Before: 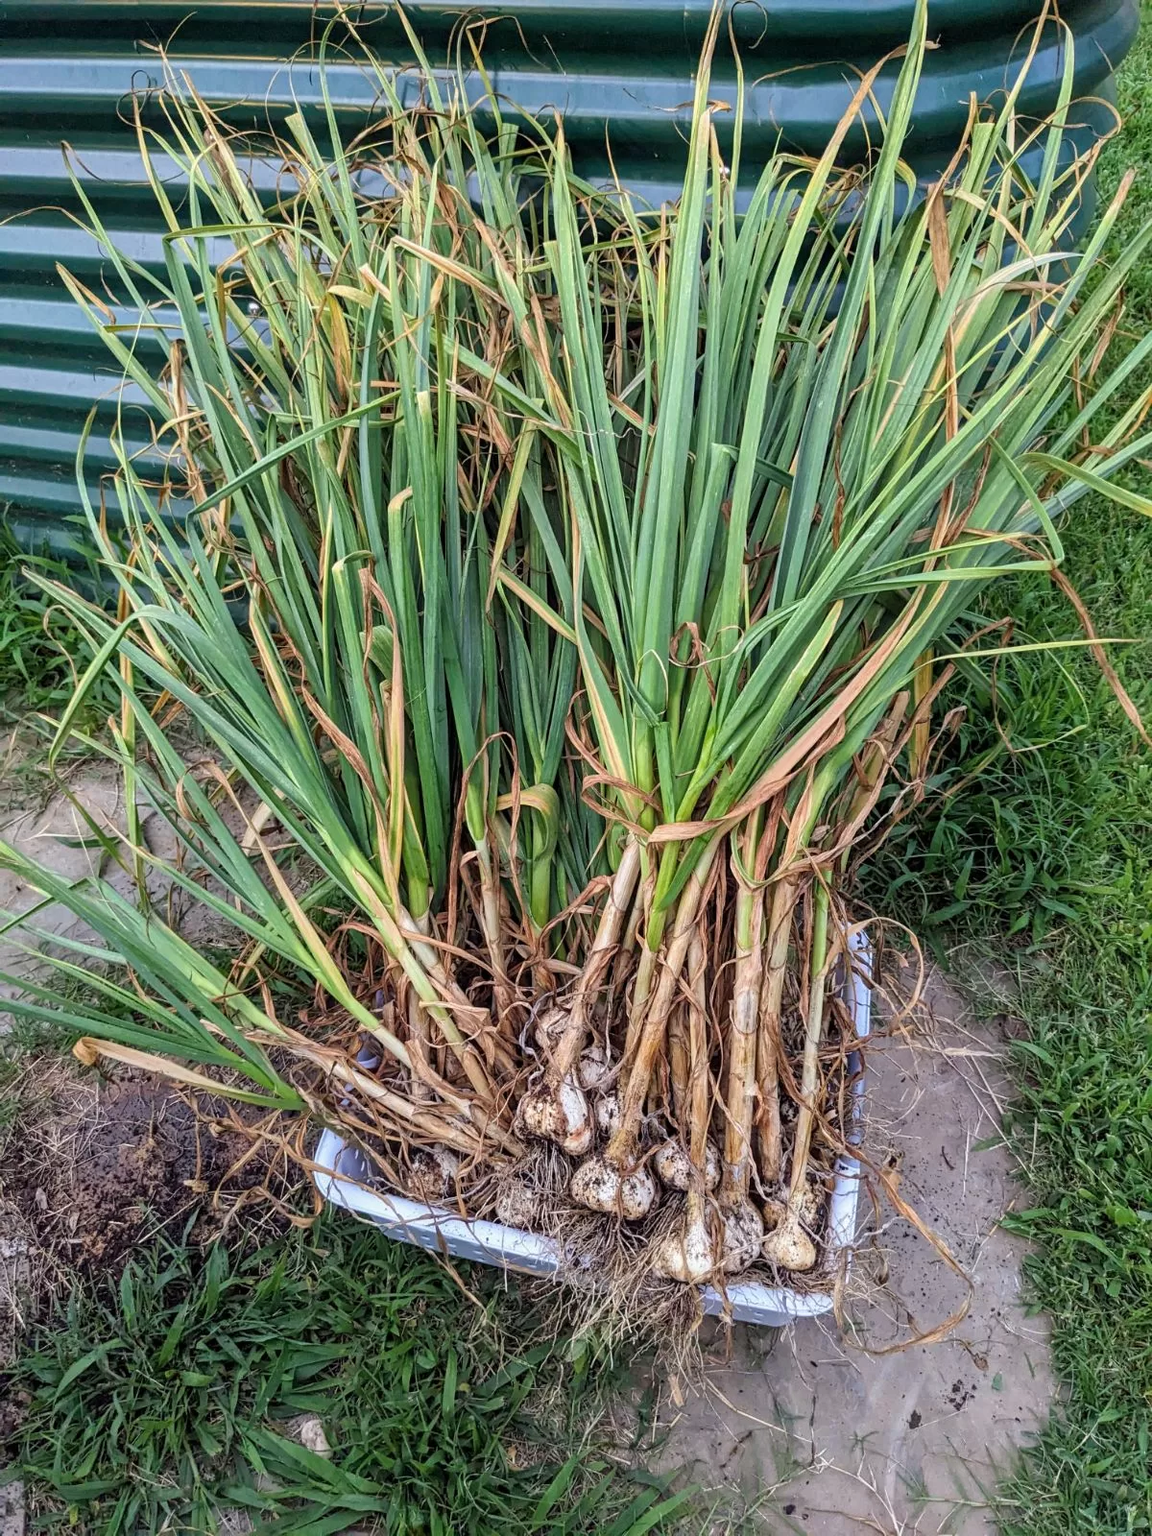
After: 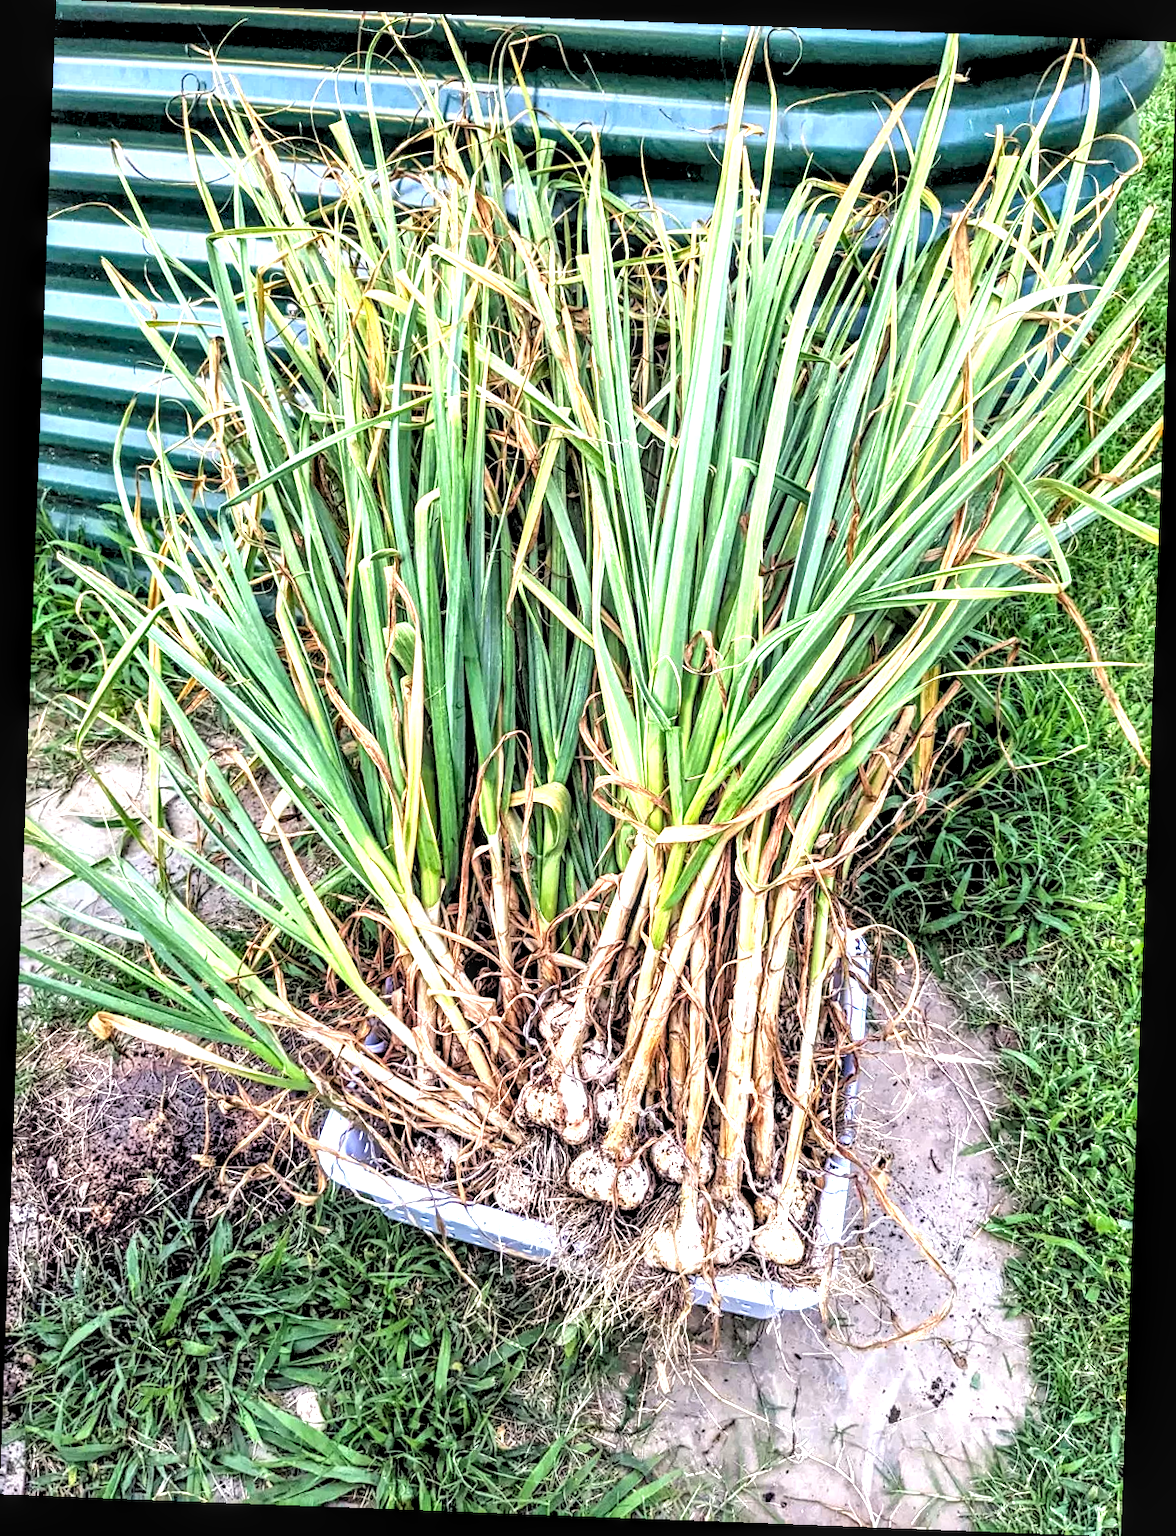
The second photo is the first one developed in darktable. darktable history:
exposure: black level correction 0, exposure 1.45 EV, compensate exposure bias true, compensate highlight preservation false
rotate and perspective: rotation 2.17°, automatic cropping off
local contrast: highlights 25%, detail 150%
rgb levels: levels [[0.029, 0.461, 0.922], [0, 0.5, 1], [0, 0.5, 1]]
